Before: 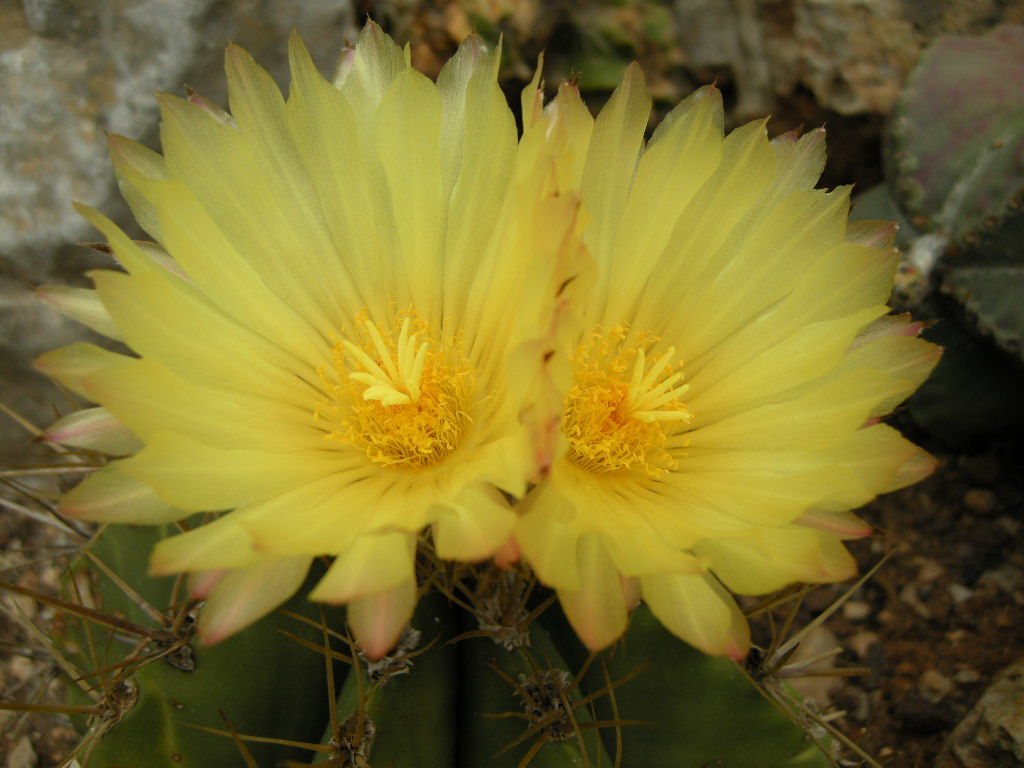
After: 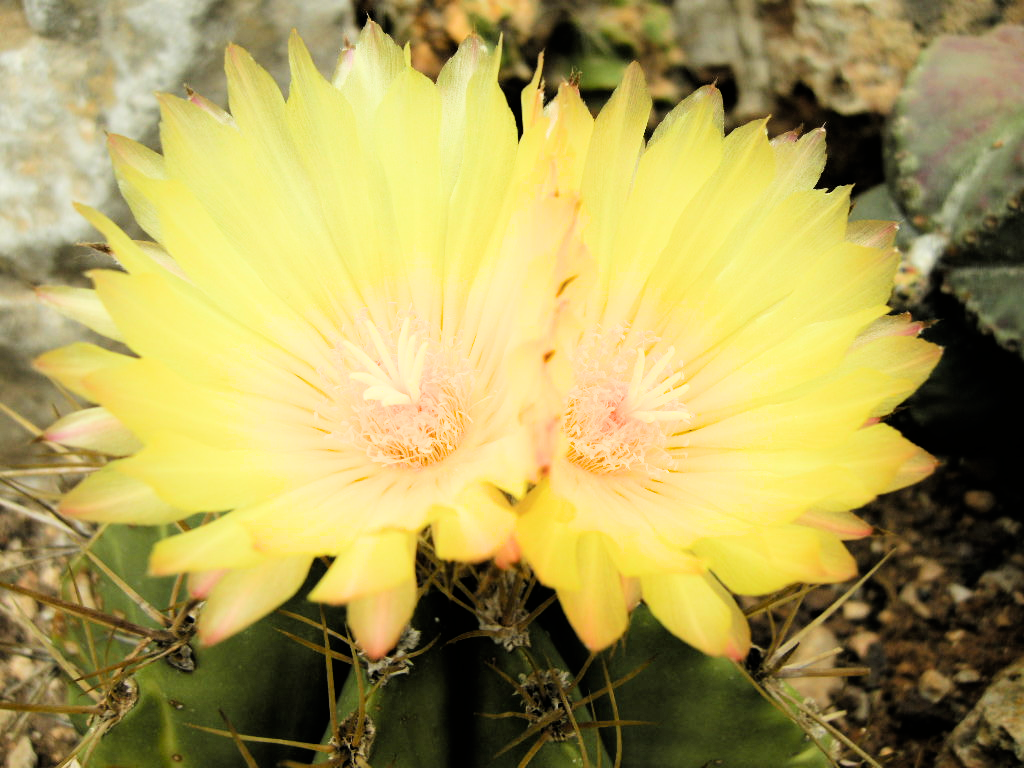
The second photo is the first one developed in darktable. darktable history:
exposure: black level correction 0, exposure 1.605 EV, compensate highlight preservation false
filmic rgb: black relative exposure -4.99 EV, white relative exposure 3.99 EV, threshold 2.98 EV, hardness 2.9, contrast 1.384, enable highlight reconstruction true
